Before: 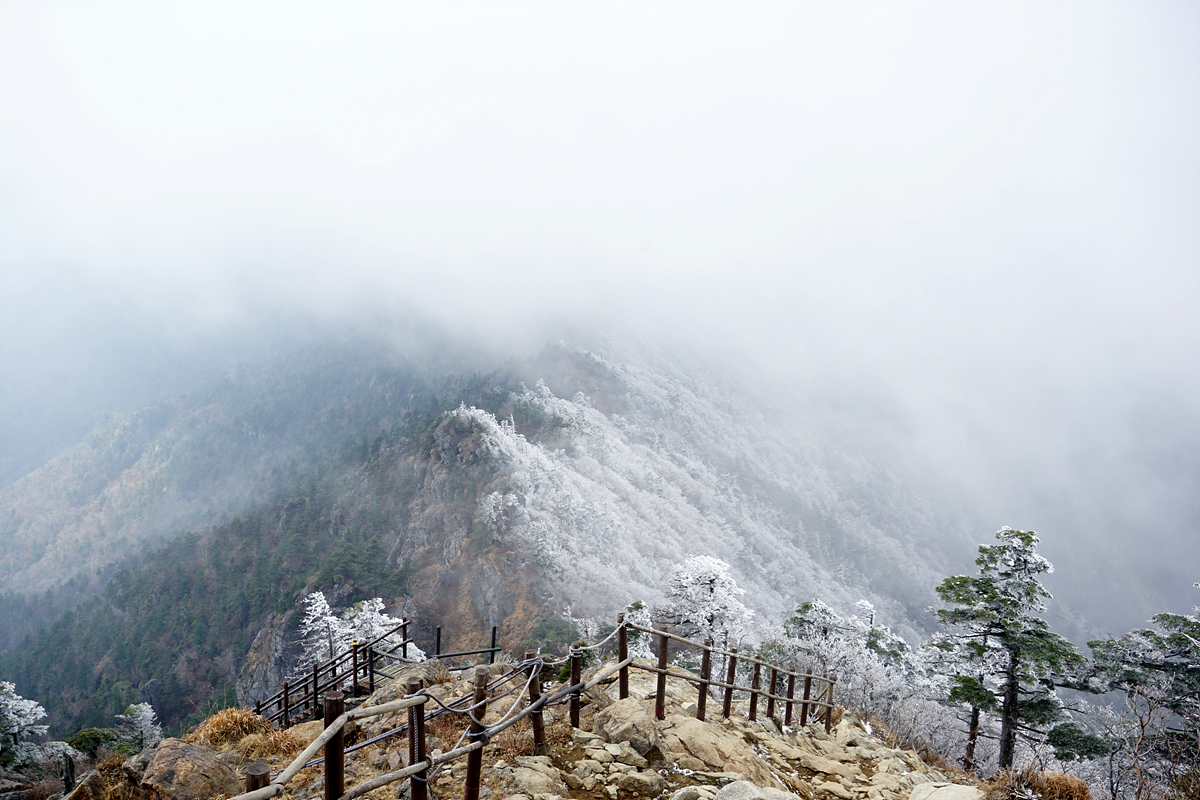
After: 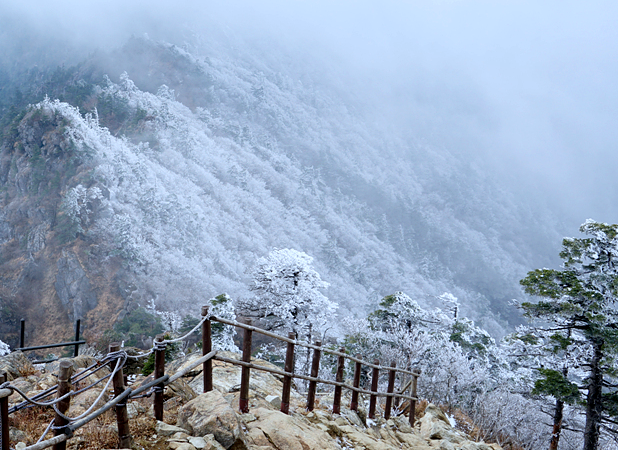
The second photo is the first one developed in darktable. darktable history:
crop: left 34.734%, top 38.499%, right 13.761%, bottom 5.228%
local contrast: highlights 101%, shadows 100%, detail 120%, midtone range 0.2
color calibration: output R [0.999, 0.026, -0.11, 0], output G [-0.019, 1.037, -0.099, 0], output B [0.022, -0.023, 0.902, 0], illuminant custom, x 0.371, y 0.381, temperature 4282.39 K
